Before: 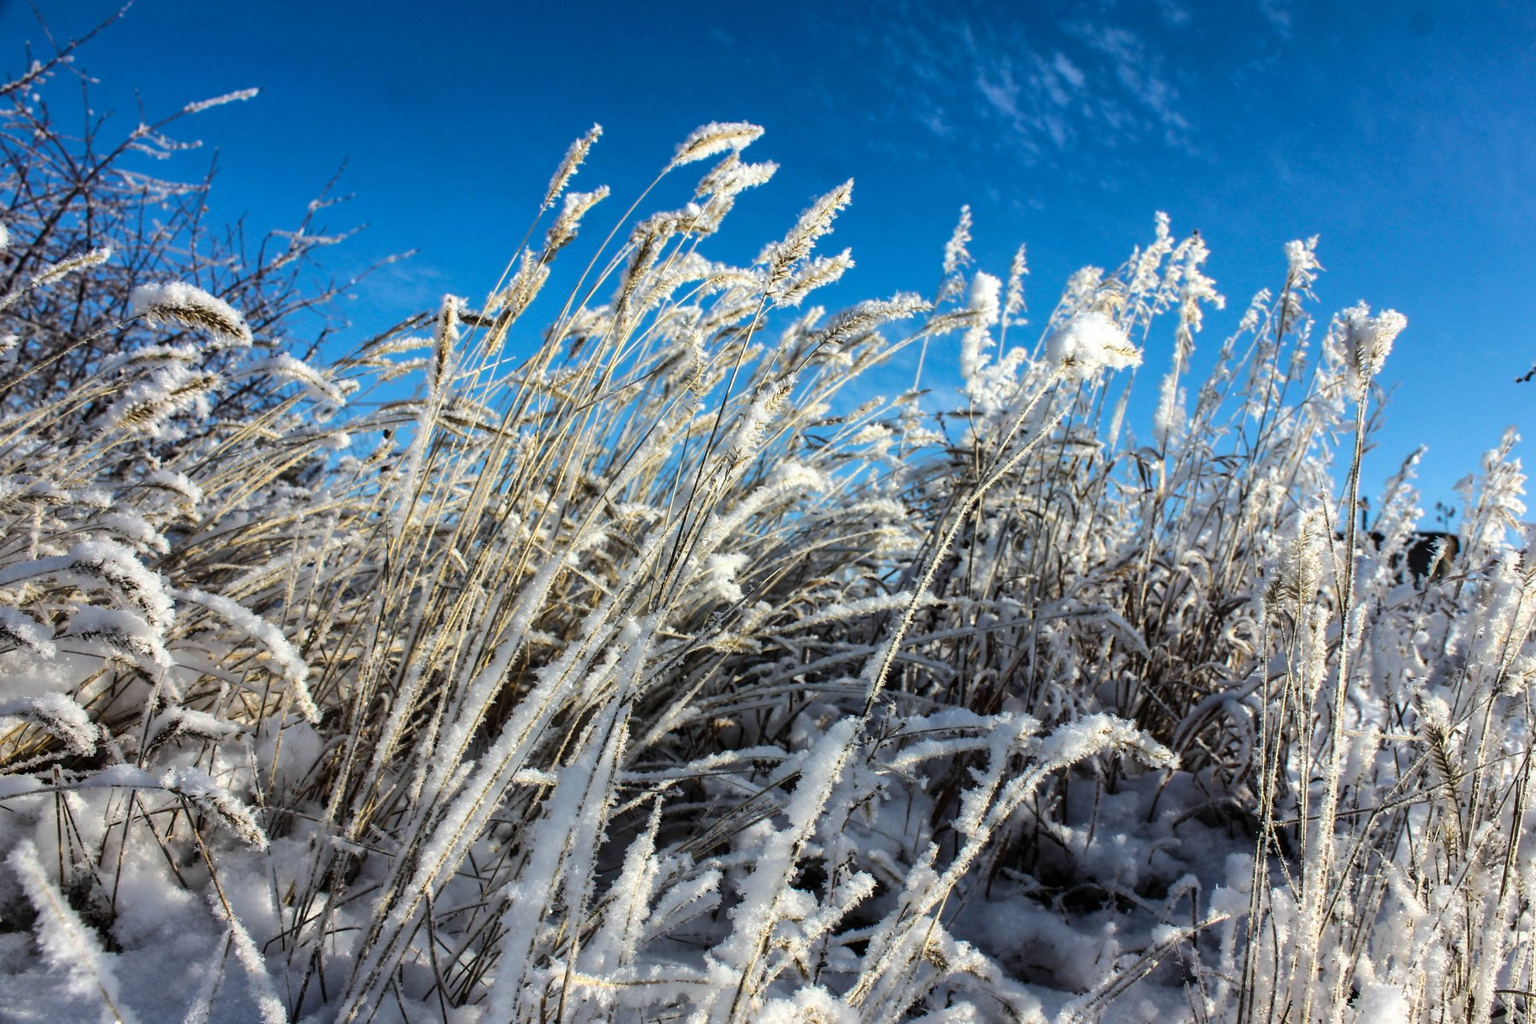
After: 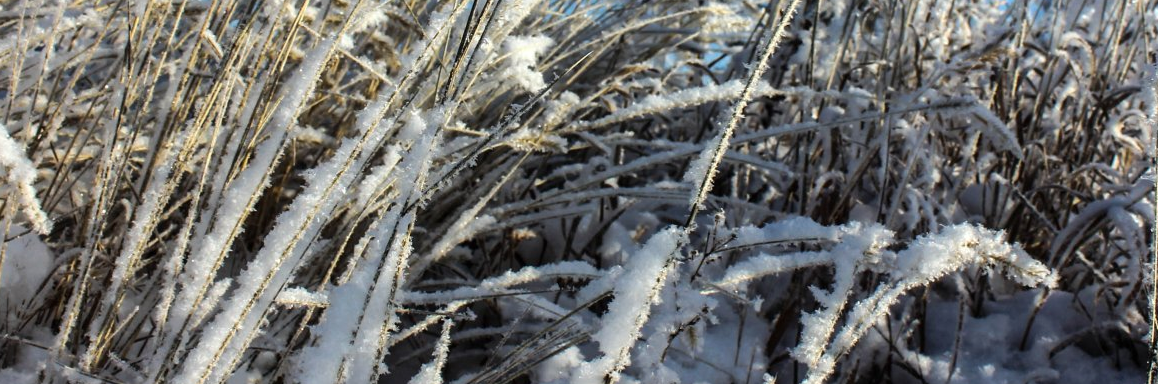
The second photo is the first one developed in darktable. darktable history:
tone curve: curves: ch0 [(0, 0) (0.003, 0.003) (0.011, 0.011) (0.025, 0.024) (0.044, 0.043) (0.069, 0.068) (0.1, 0.098) (0.136, 0.133) (0.177, 0.174) (0.224, 0.22) (0.277, 0.272) (0.335, 0.329) (0.399, 0.391) (0.468, 0.459) (0.543, 0.545) (0.623, 0.625) (0.709, 0.711) (0.801, 0.802) (0.898, 0.898) (1, 1)], preserve colors none
tone equalizer: on, module defaults
crop: left 18.091%, top 51.13%, right 17.525%, bottom 16.85%
